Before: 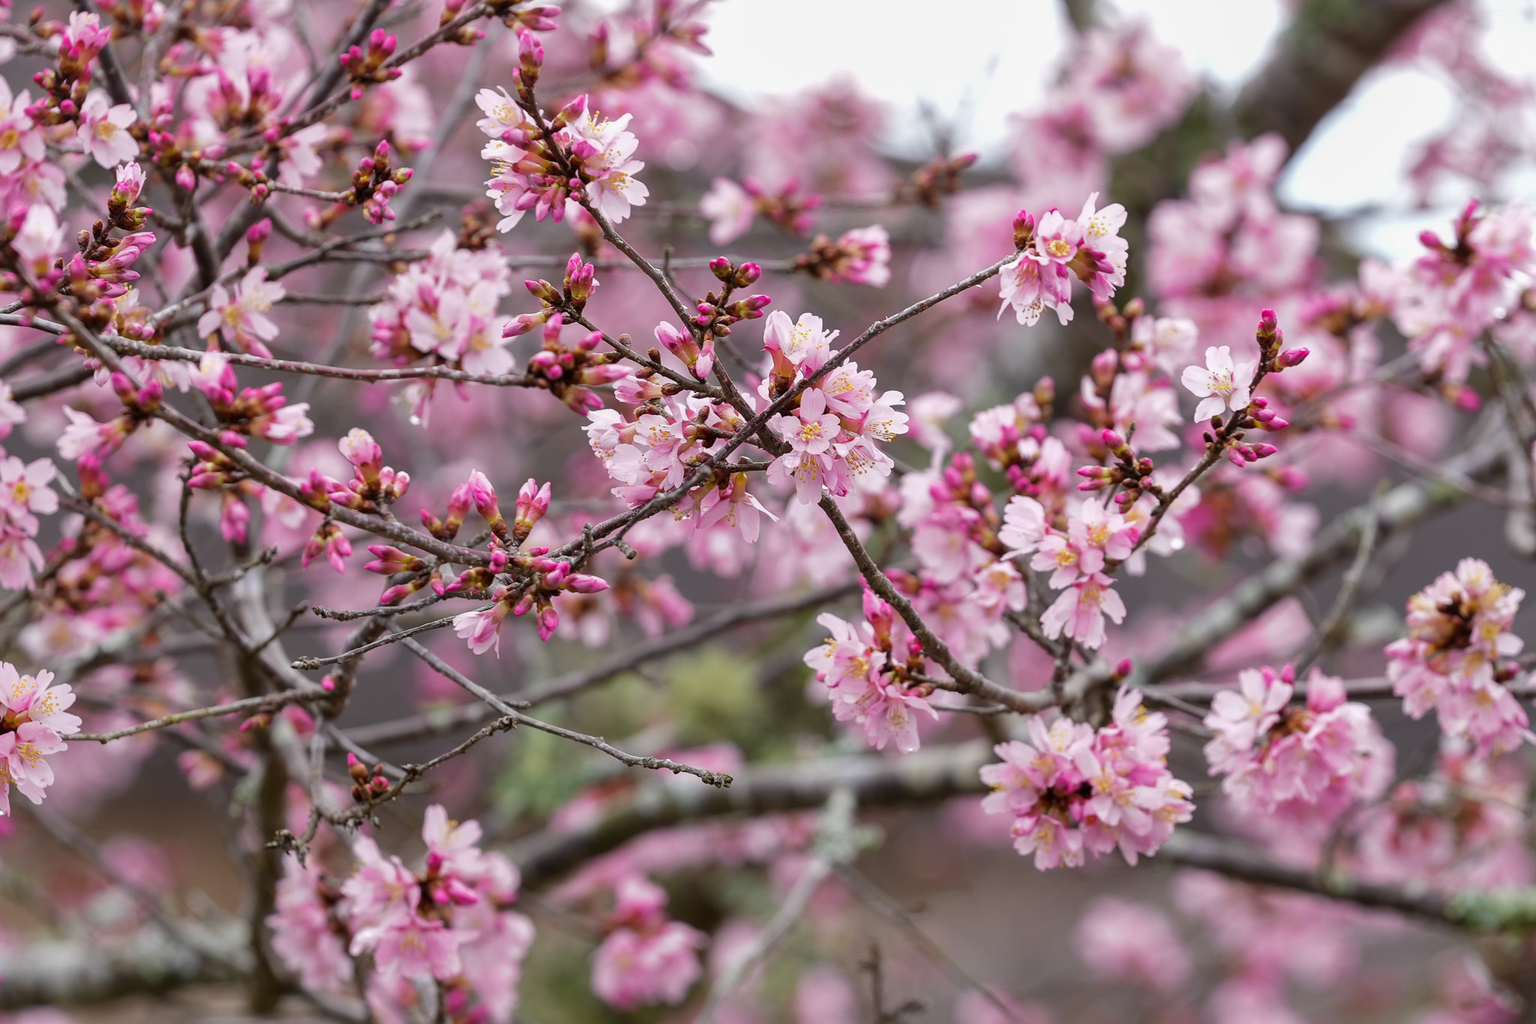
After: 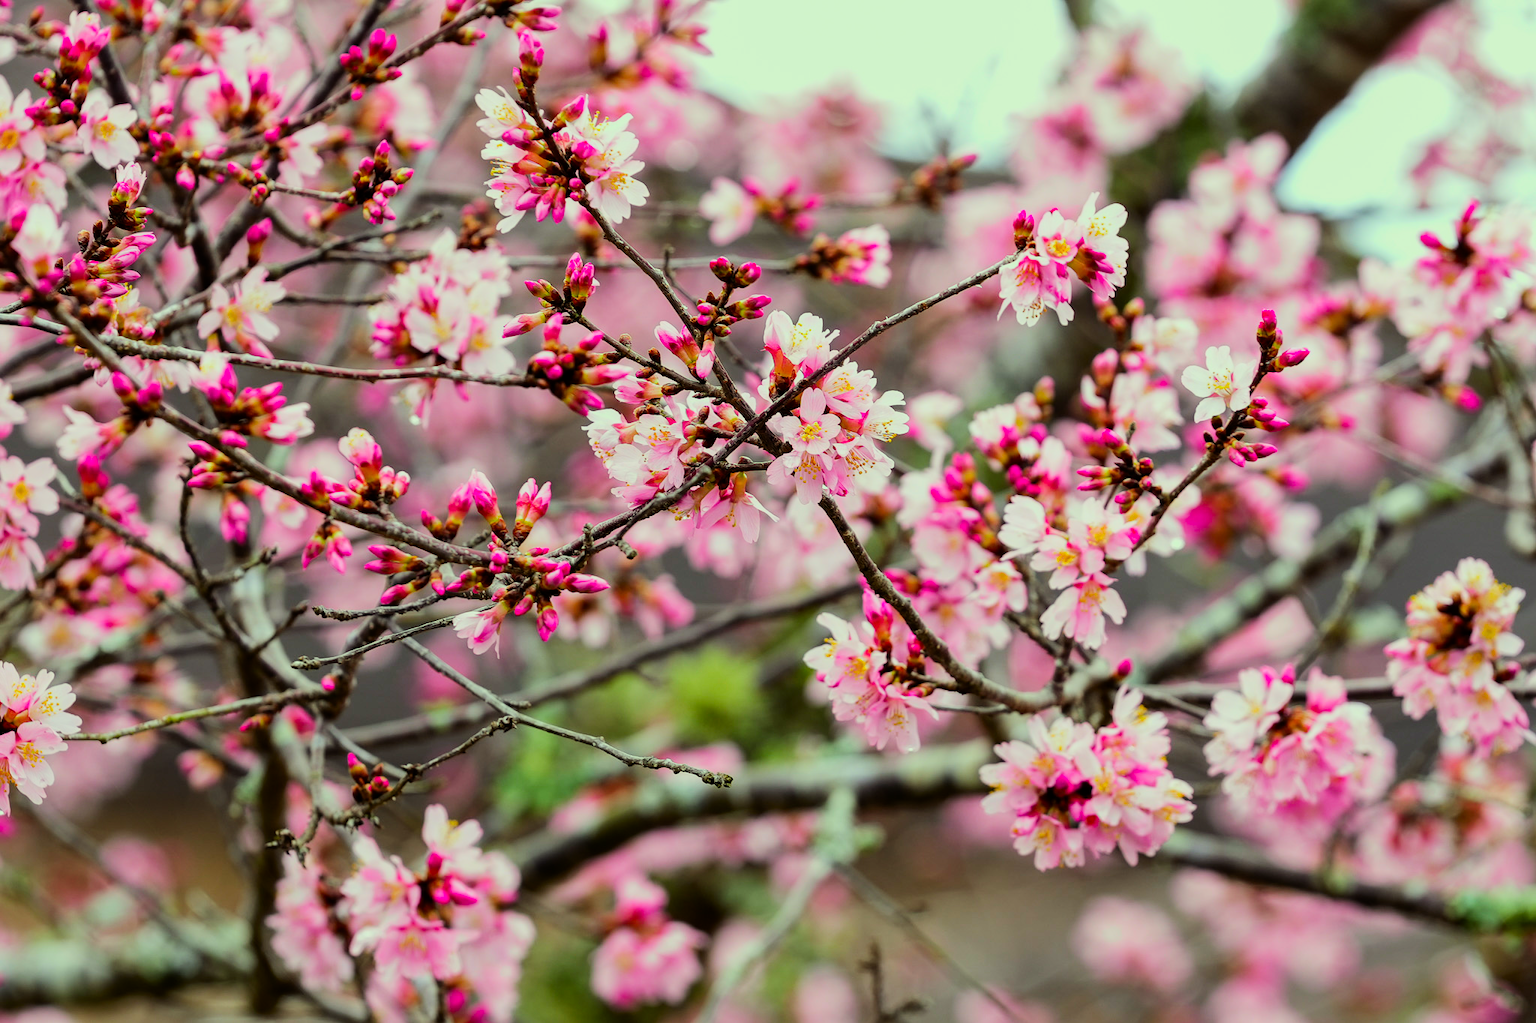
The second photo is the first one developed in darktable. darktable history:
tone equalizer: -8 EV -0.731 EV, -7 EV -0.722 EV, -6 EV -0.625 EV, -5 EV -0.418 EV, -3 EV 0.37 EV, -2 EV 0.6 EV, -1 EV 0.697 EV, +0 EV 0.777 EV, edges refinement/feathering 500, mask exposure compensation -1.57 EV, preserve details no
color correction: highlights a* -10.89, highlights b* 9.9, saturation 1.71
filmic rgb: black relative exposure -7.83 EV, white relative exposure 4.3 EV, hardness 3.9
